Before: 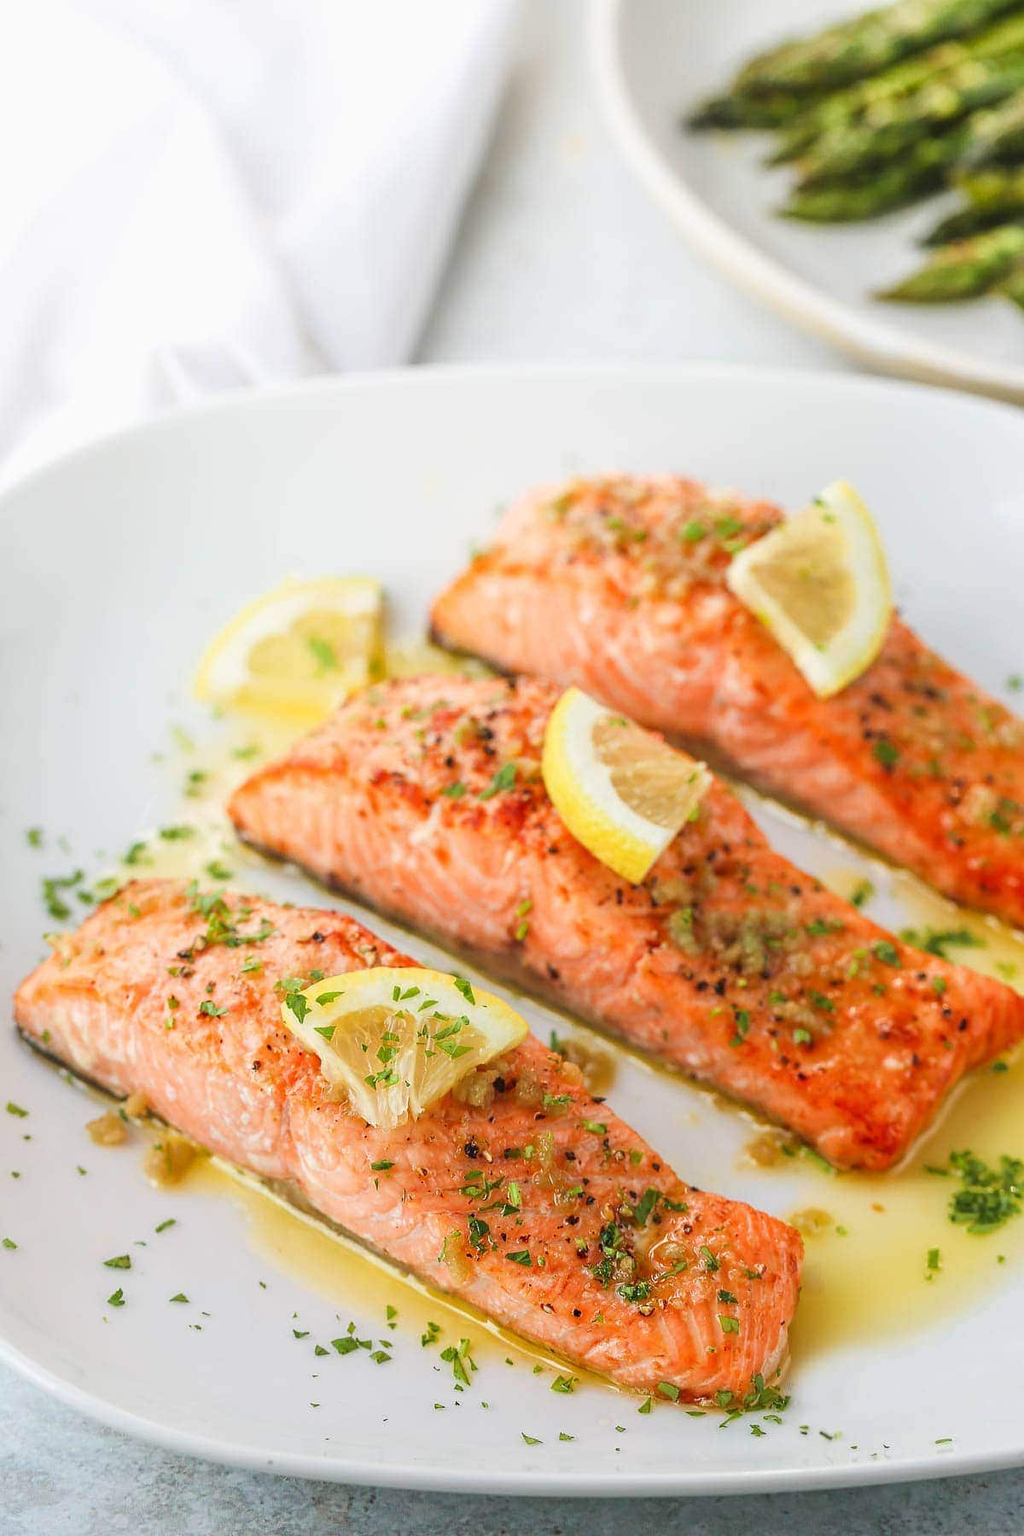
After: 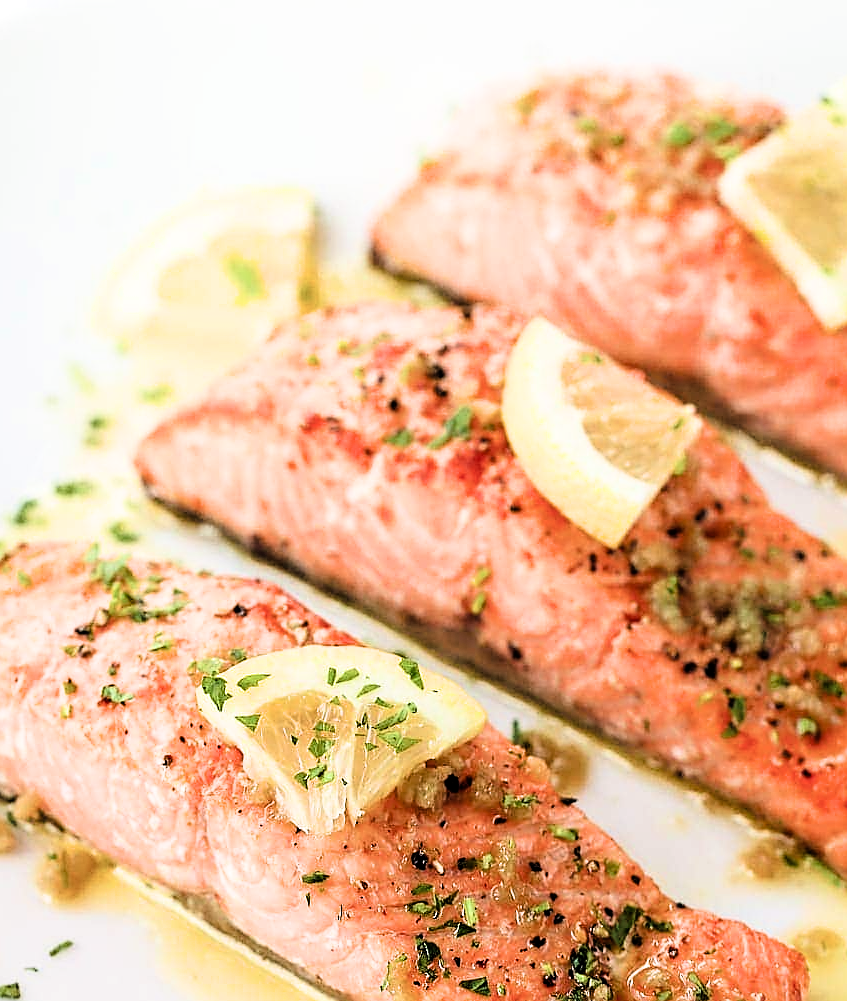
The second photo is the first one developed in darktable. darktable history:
sharpen: on, module defaults
filmic rgb: black relative exposure -3.77 EV, white relative exposure 2.4 EV, dynamic range scaling -49.53%, hardness 3.43, latitude 30.07%, contrast 1.794
crop: left 11.108%, top 27.136%, right 18.303%, bottom 17.238%
